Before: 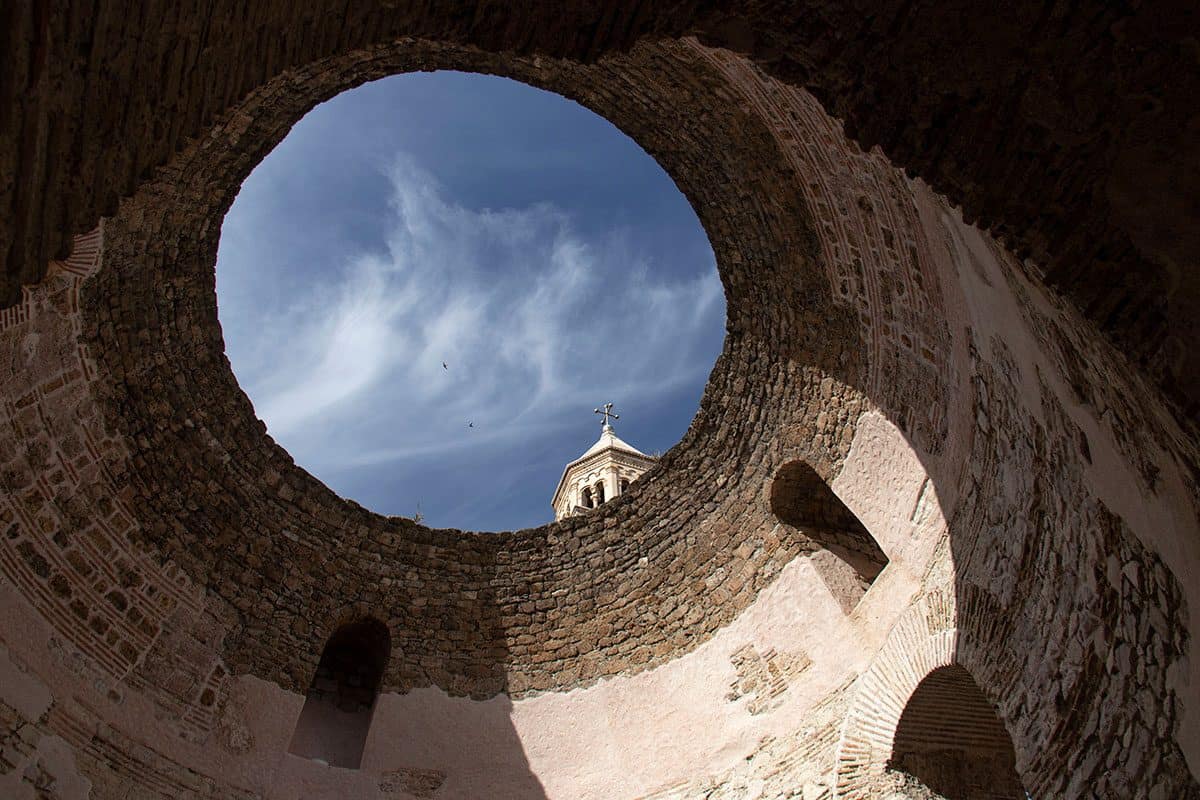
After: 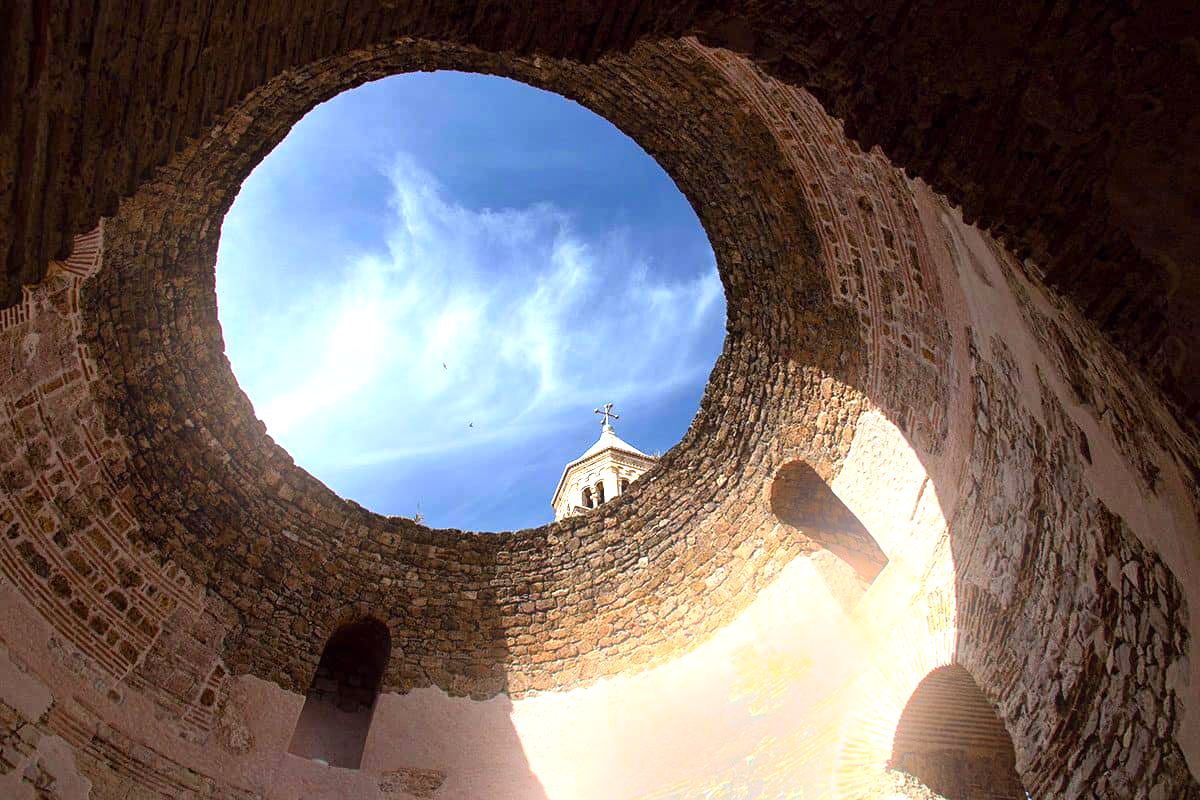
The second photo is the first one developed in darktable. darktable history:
color balance: lift [1, 1.001, 0.999, 1.001], gamma [1, 1.004, 1.007, 0.993], gain [1, 0.991, 0.987, 1.013], contrast 10%, output saturation 120%
exposure: exposure 1 EV, compensate highlight preservation false
bloom: size 15%, threshold 97%, strength 7%
